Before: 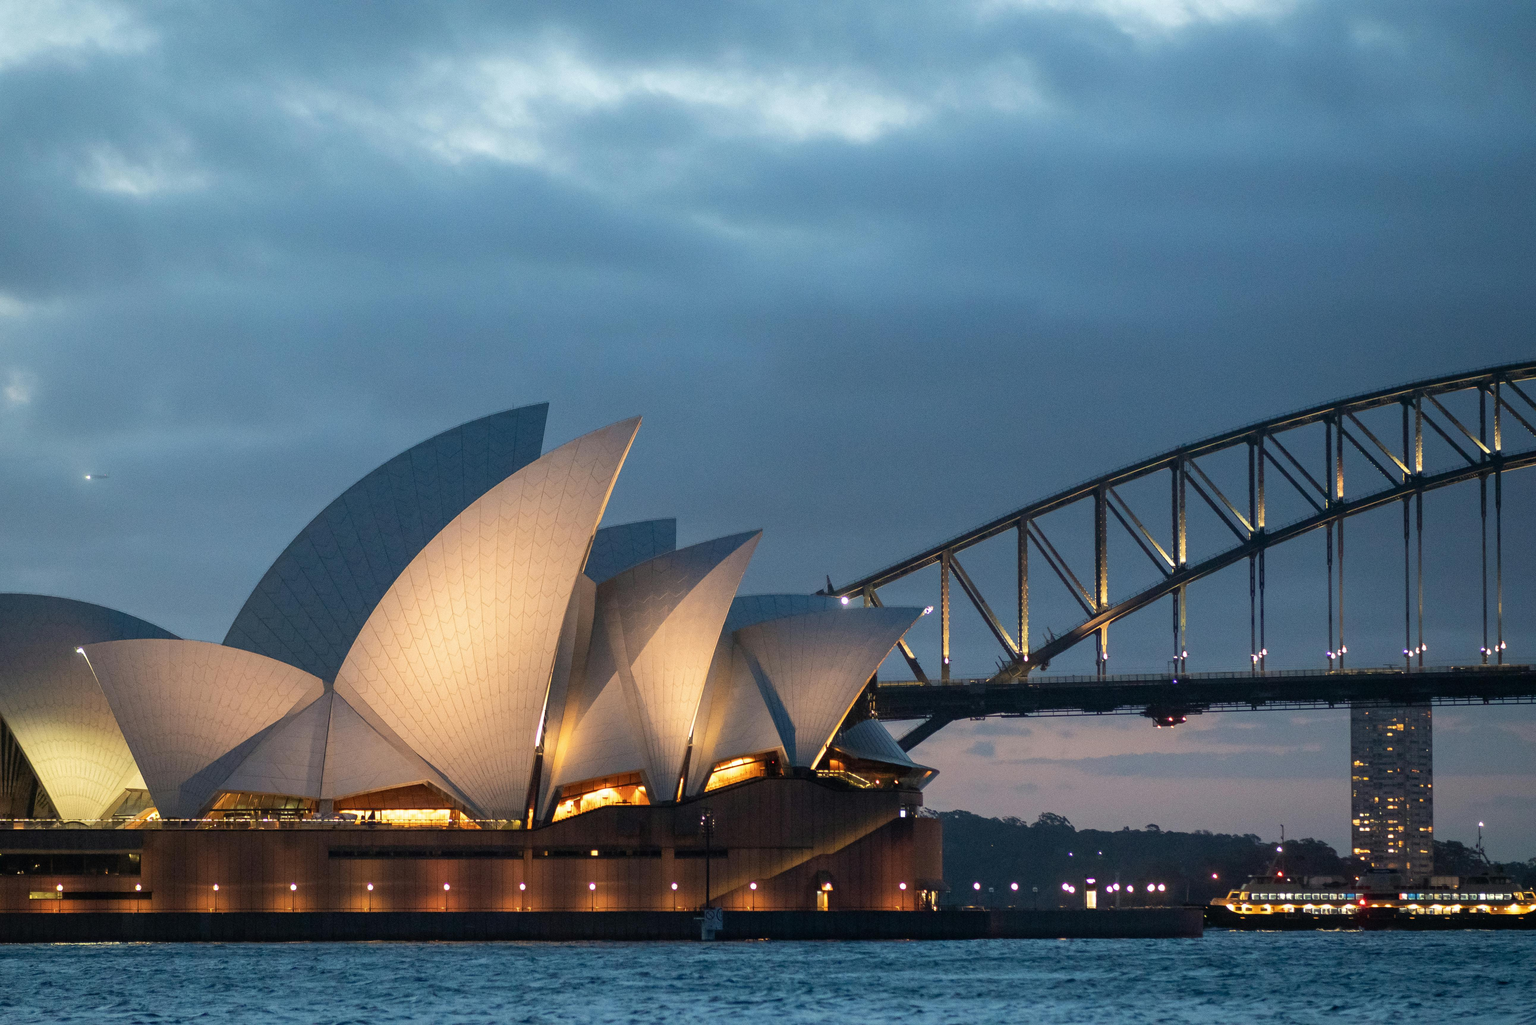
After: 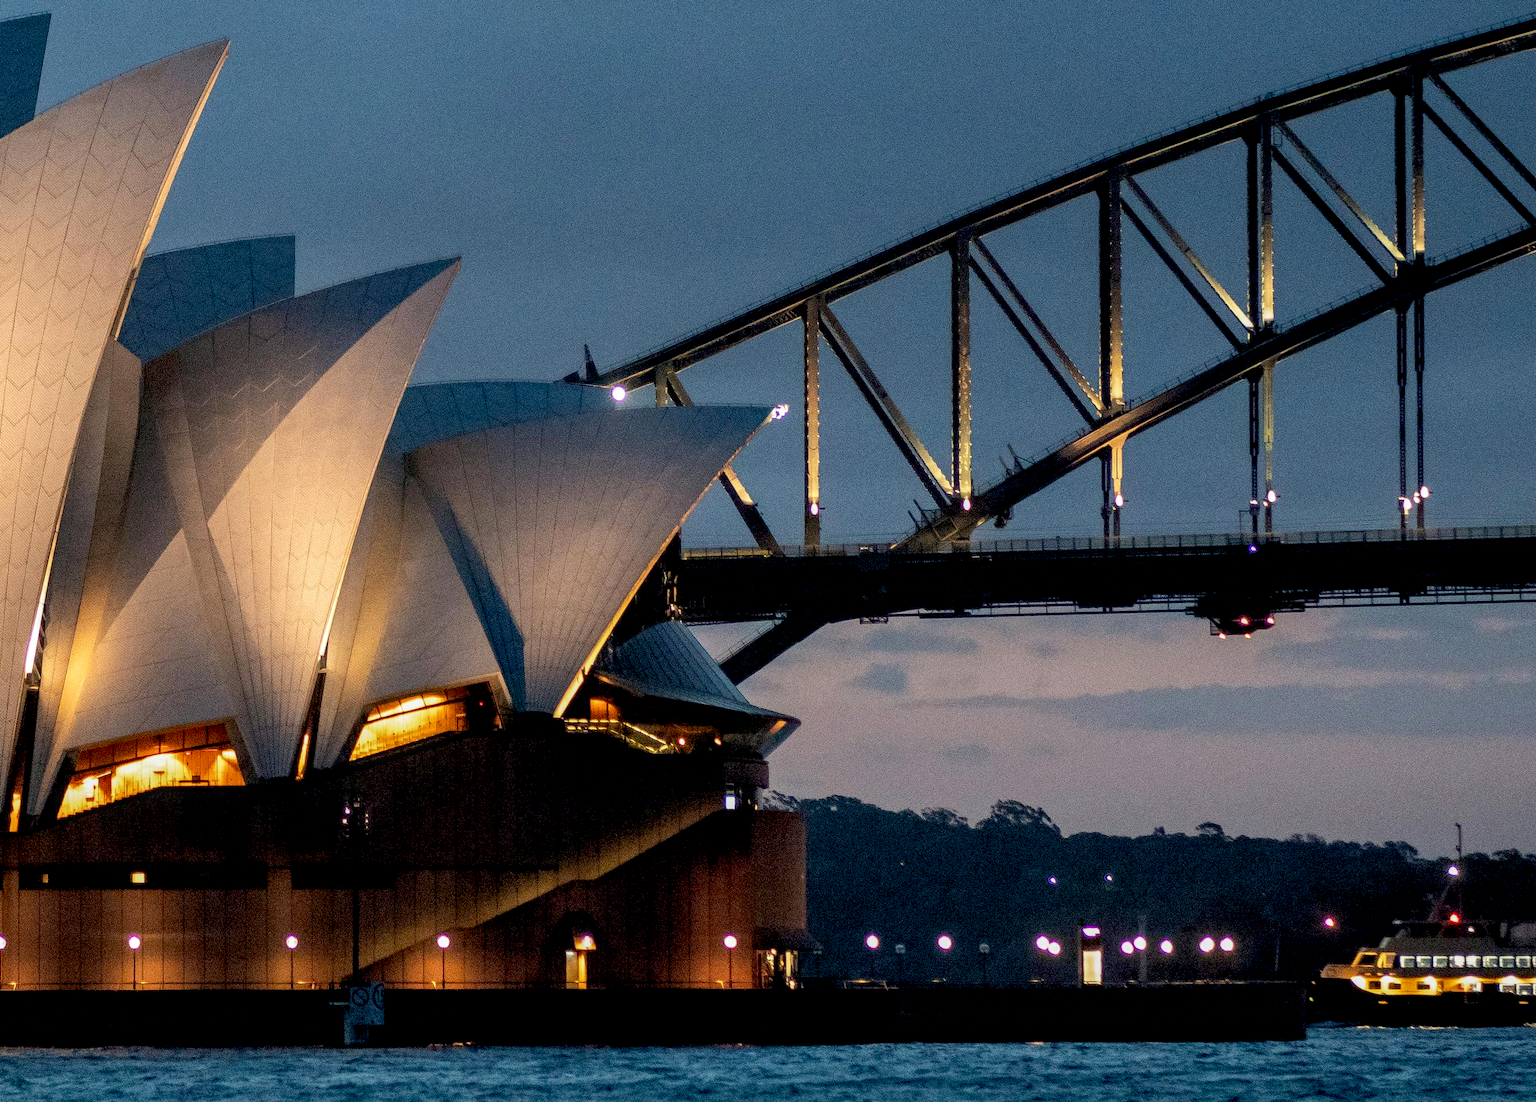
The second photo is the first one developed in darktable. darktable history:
crop: left 34.034%, top 38.63%, right 13.863%, bottom 5.308%
exposure: black level correction 0.017, exposure -0.008 EV, compensate highlight preservation false
local contrast: on, module defaults
